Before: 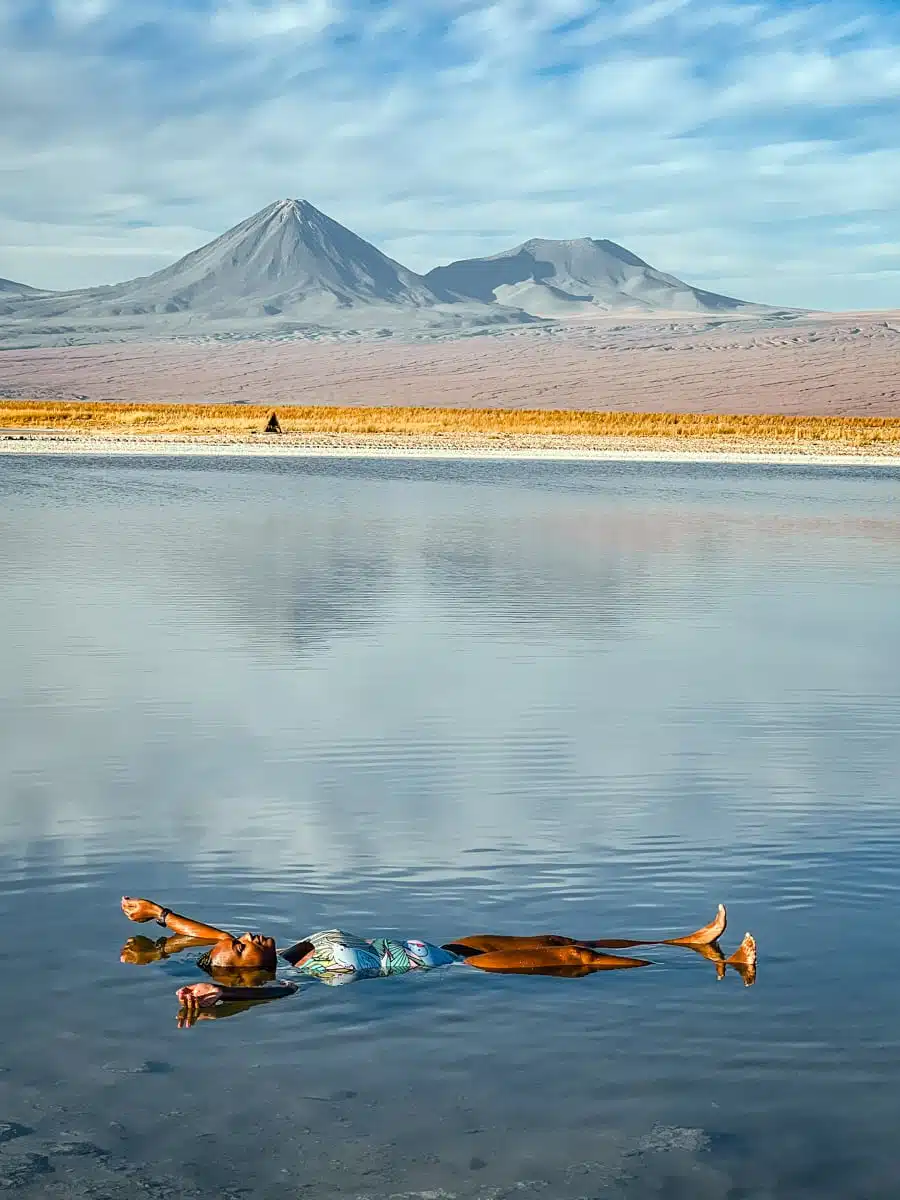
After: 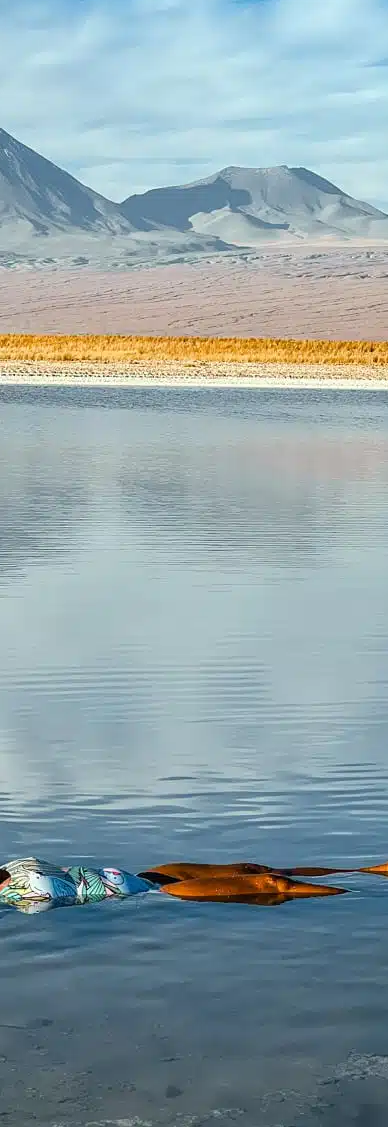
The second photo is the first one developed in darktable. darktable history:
crop: left 33.784%, top 6.036%, right 23.094%
